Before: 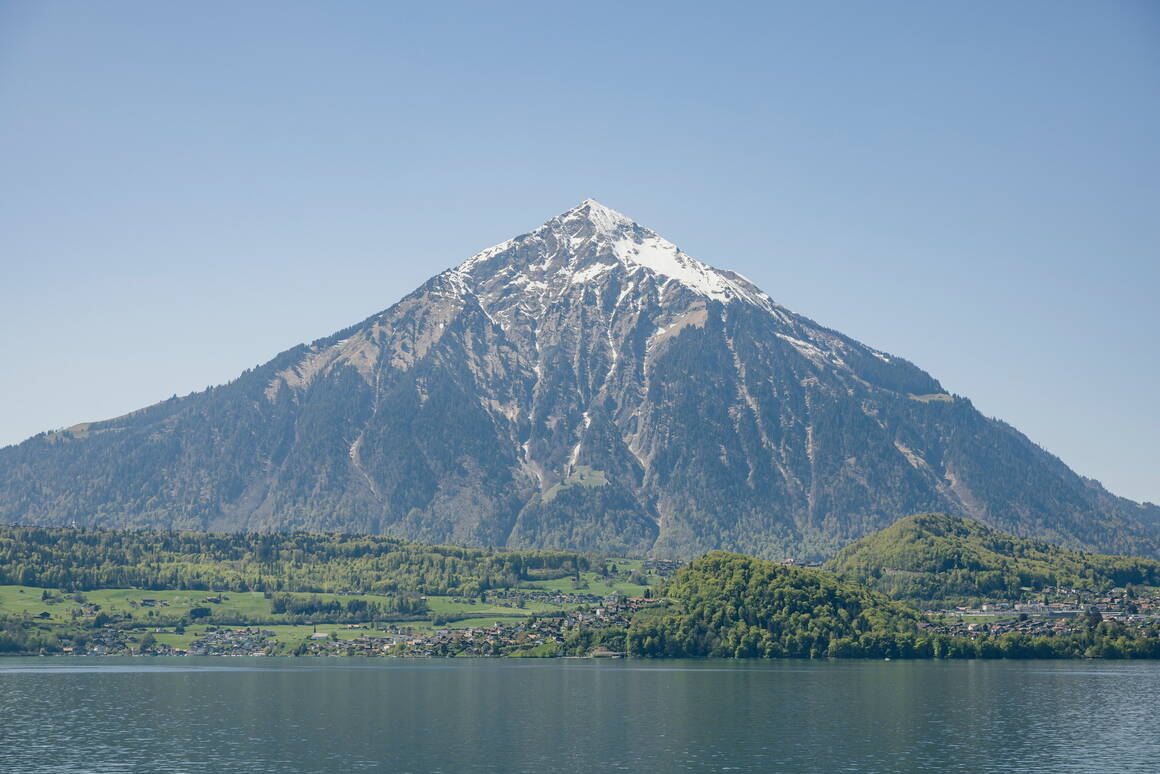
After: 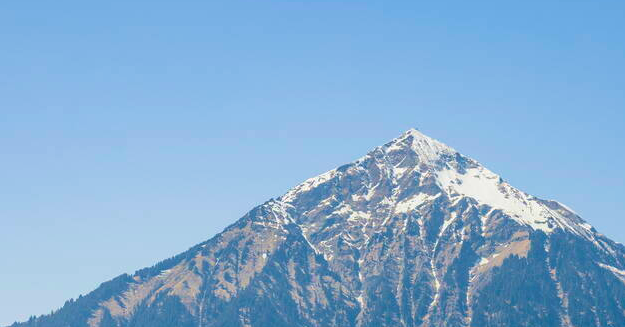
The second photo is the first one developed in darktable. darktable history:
color balance rgb: perceptual saturation grading › global saturation 20%, global vibrance 20%
crop: left 15.306%, top 9.065%, right 30.789%, bottom 48.638%
velvia: strength 45%
